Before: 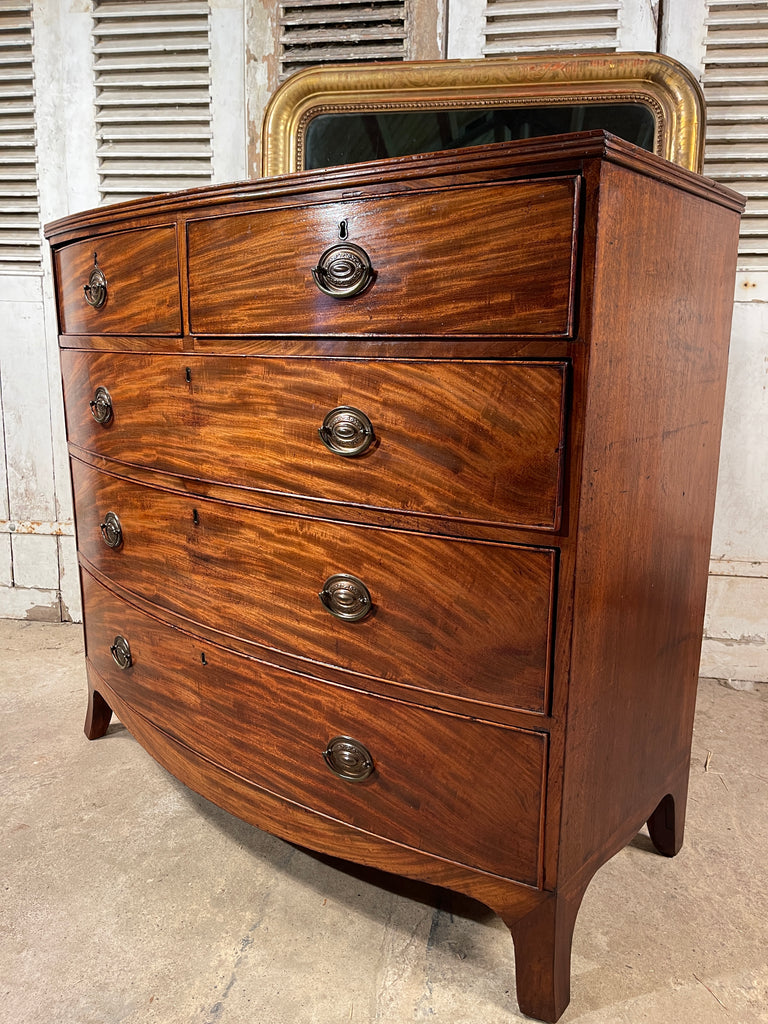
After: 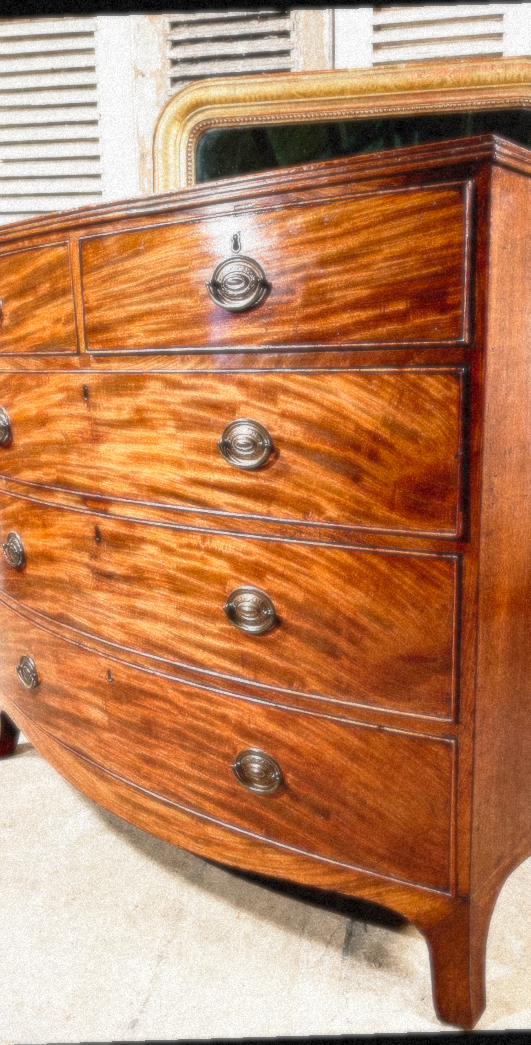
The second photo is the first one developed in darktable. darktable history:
crop and rotate: left 14.385%, right 18.948%
grain: coarseness 46.9 ISO, strength 50.21%, mid-tones bias 0%
contrast brightness saturation: contrast -0.08, brightness -0.04, saturation -0.11
base curve: curves: ch0 [(0, 0) (0.012, 0.01) (0.073, 0.168) (0.31, 0.711) (0.645, 0.957) (1, 1)], preserve colors none
rotate and perspective: rotation -1.75°, automatic cropping off
soften: size 8.67%, mix 49%
color balance: mode lift, gamma, gain (sRGB)
haze removal: compatibility mode true, adaptive false
